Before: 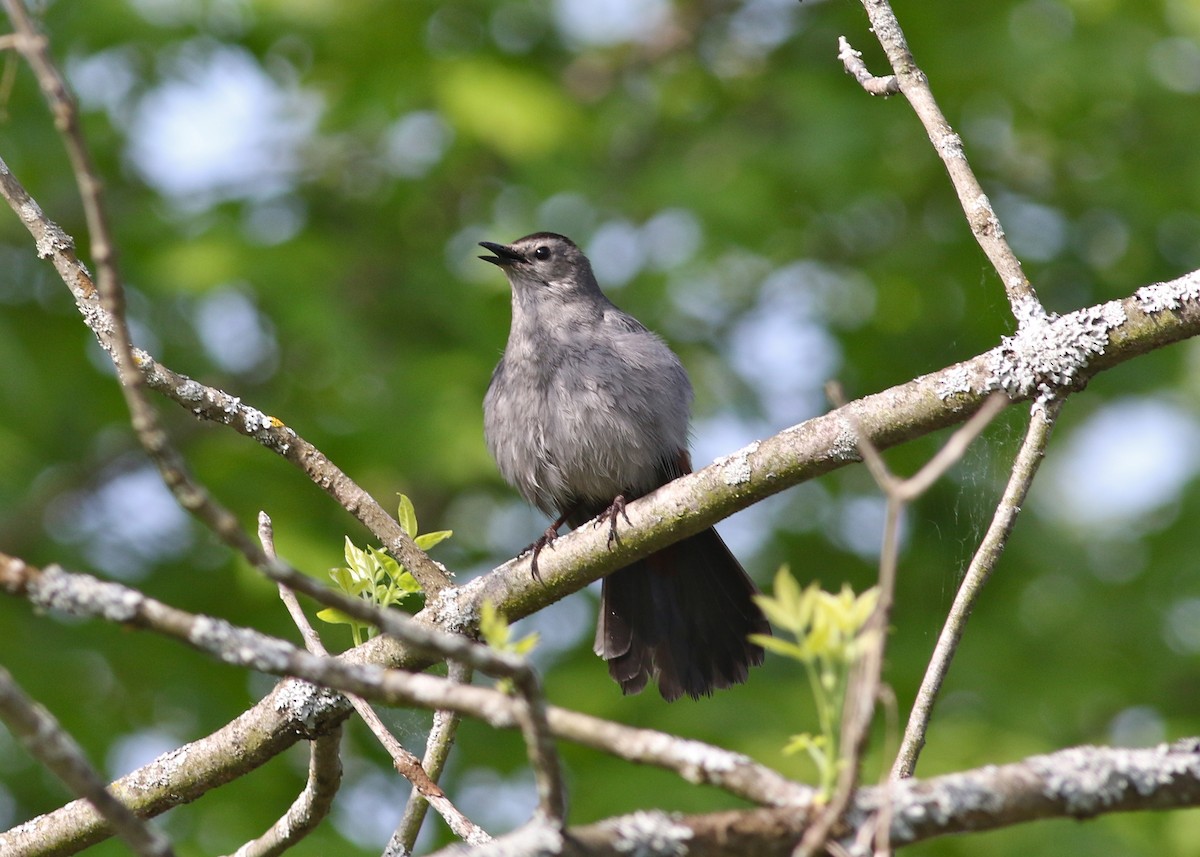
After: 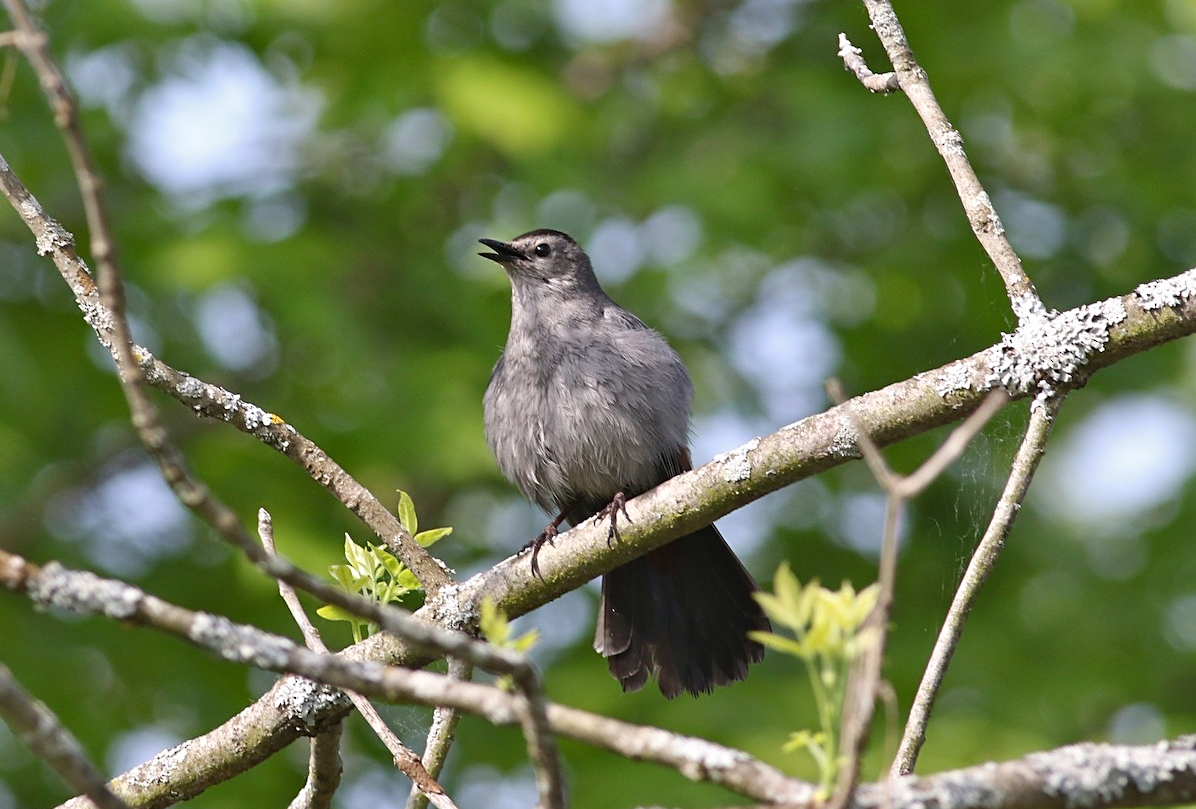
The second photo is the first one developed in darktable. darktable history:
crop: top 0.448%, right 0.264%, bottom 5.045%
sharpen: radius 2.529, amount 0.323
